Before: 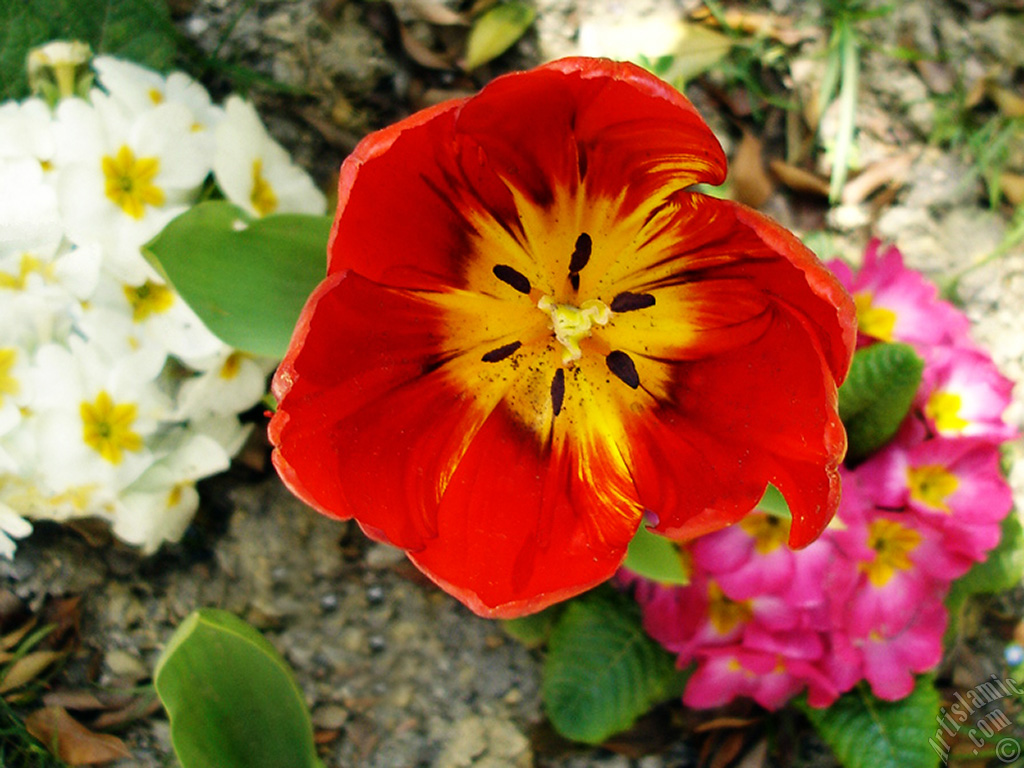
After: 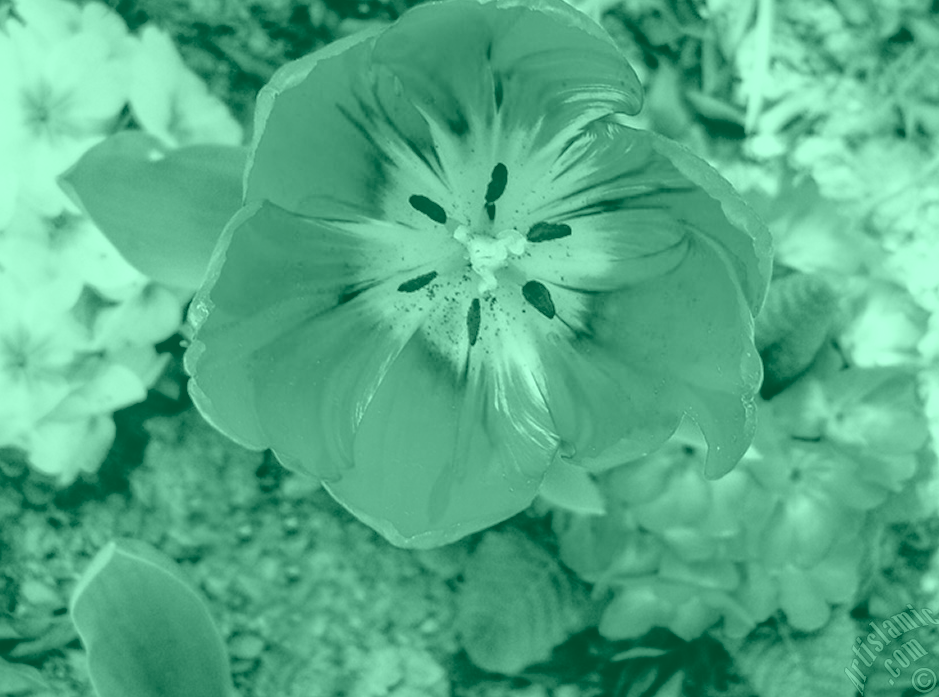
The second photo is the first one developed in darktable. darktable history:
exposure: black level correction 0.012, exposure 0.7 EV, compensate exposure bias true, compensate highlight preservation false
colorize: hue 147.6°, saturation 65%, lightness 21.64%
crop and rotate: left 8.262%, top 9.226%
local contrast: detail 130%
